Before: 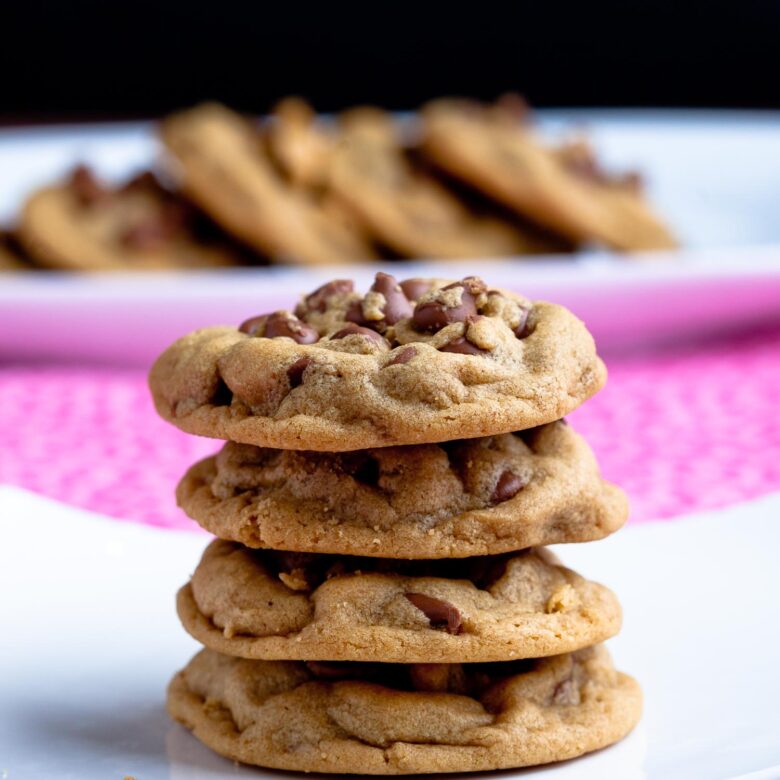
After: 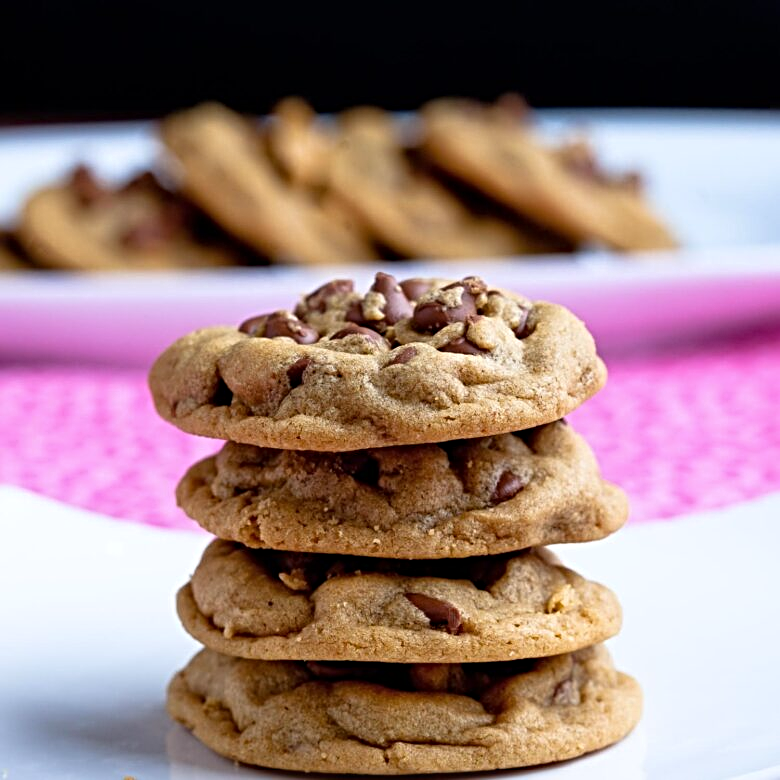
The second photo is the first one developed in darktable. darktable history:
sharpen: radius 4
white balance: red 0.988, blue 1.017
